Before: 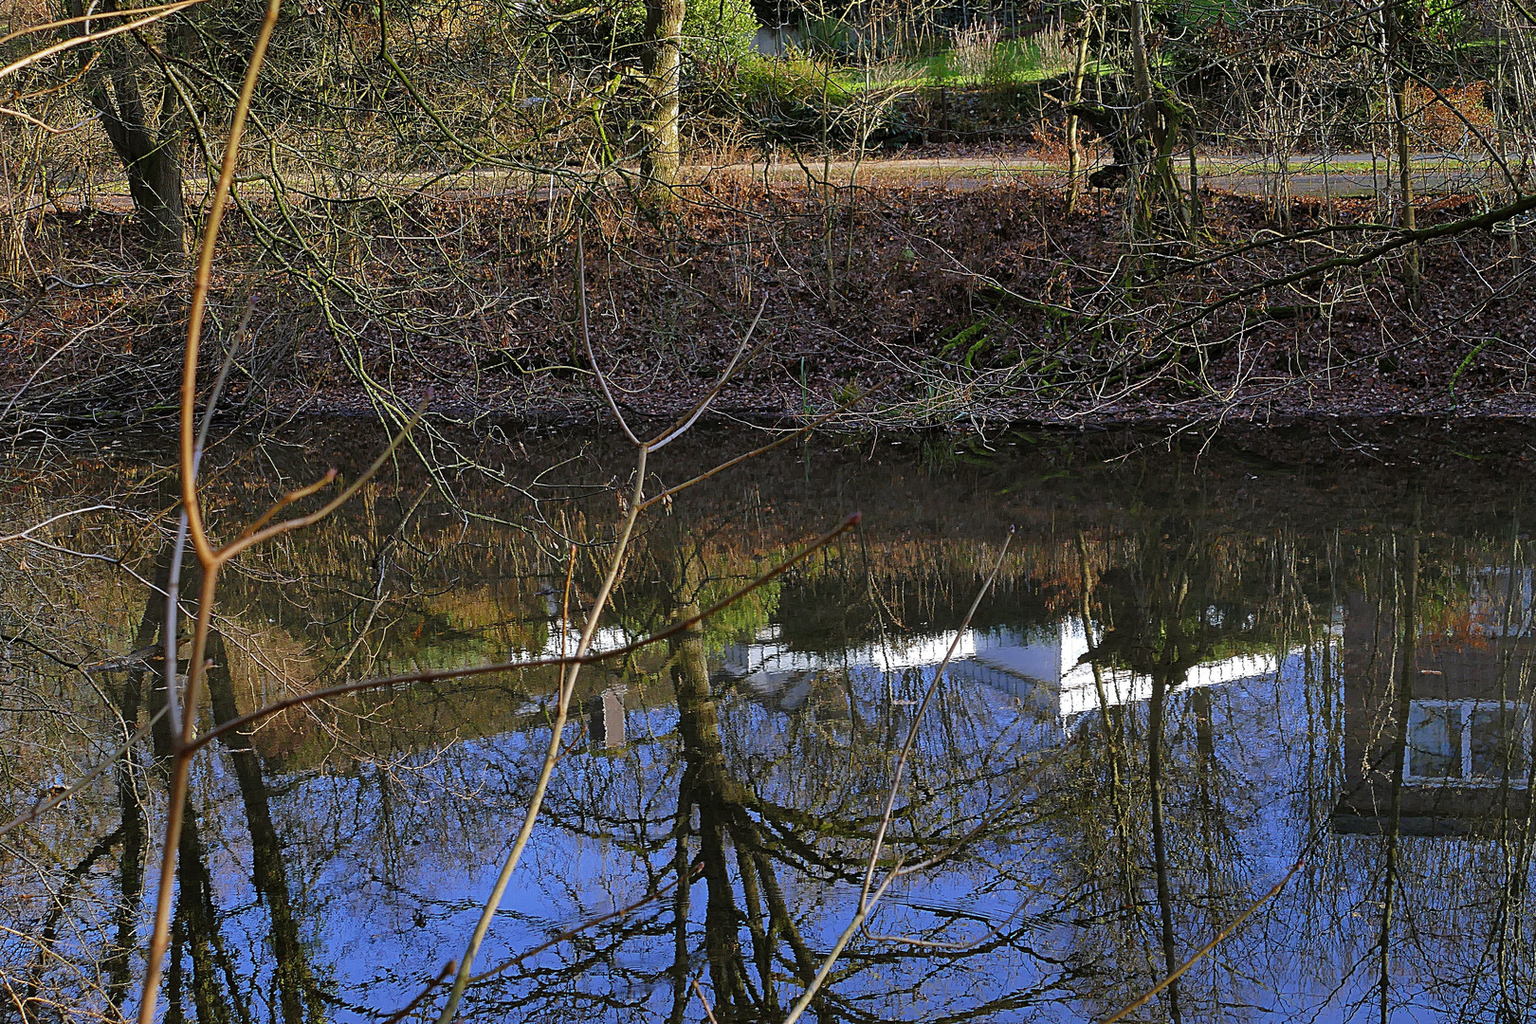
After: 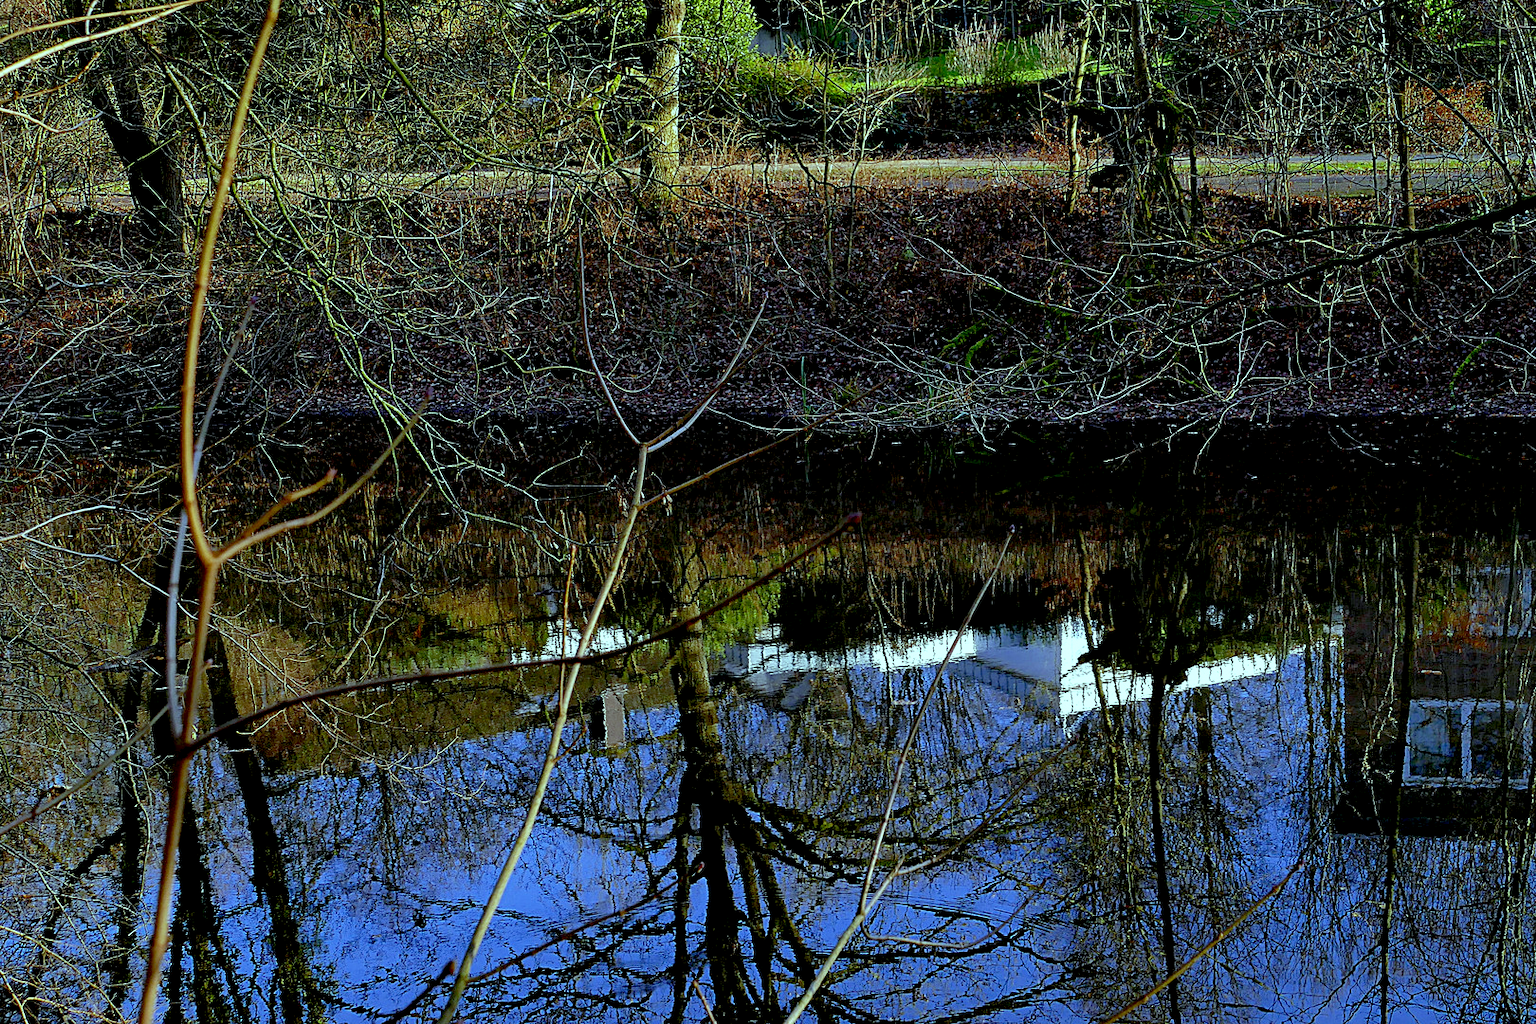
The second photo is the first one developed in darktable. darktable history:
exposure: black level correction 0.029, exposure -0.073 EV, compensate highlight preservation false
color balance: mode lift, gamma, gain (sRGB), lift [0.997, 0.979, 1.021, 1.011], gamma [1, 1.084, 0.916, 0.998], gain [1, 0.87, 1.13, 1.101], contrast 4.55%, contrast fulcrum 38.24%, output saturation 104.09%
